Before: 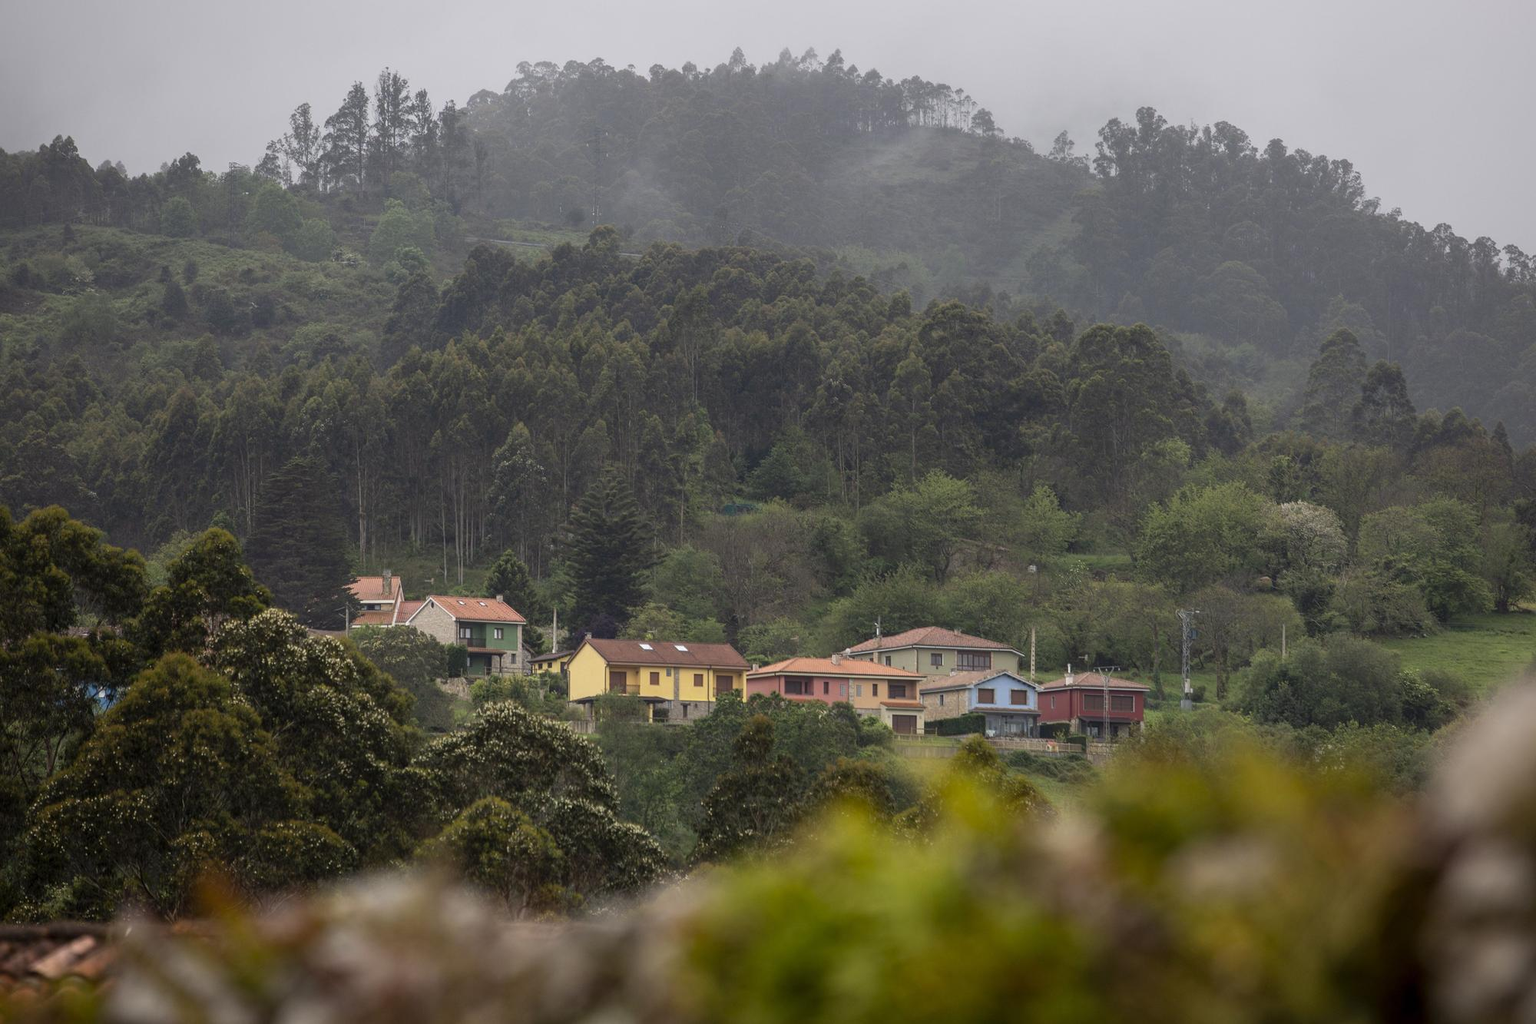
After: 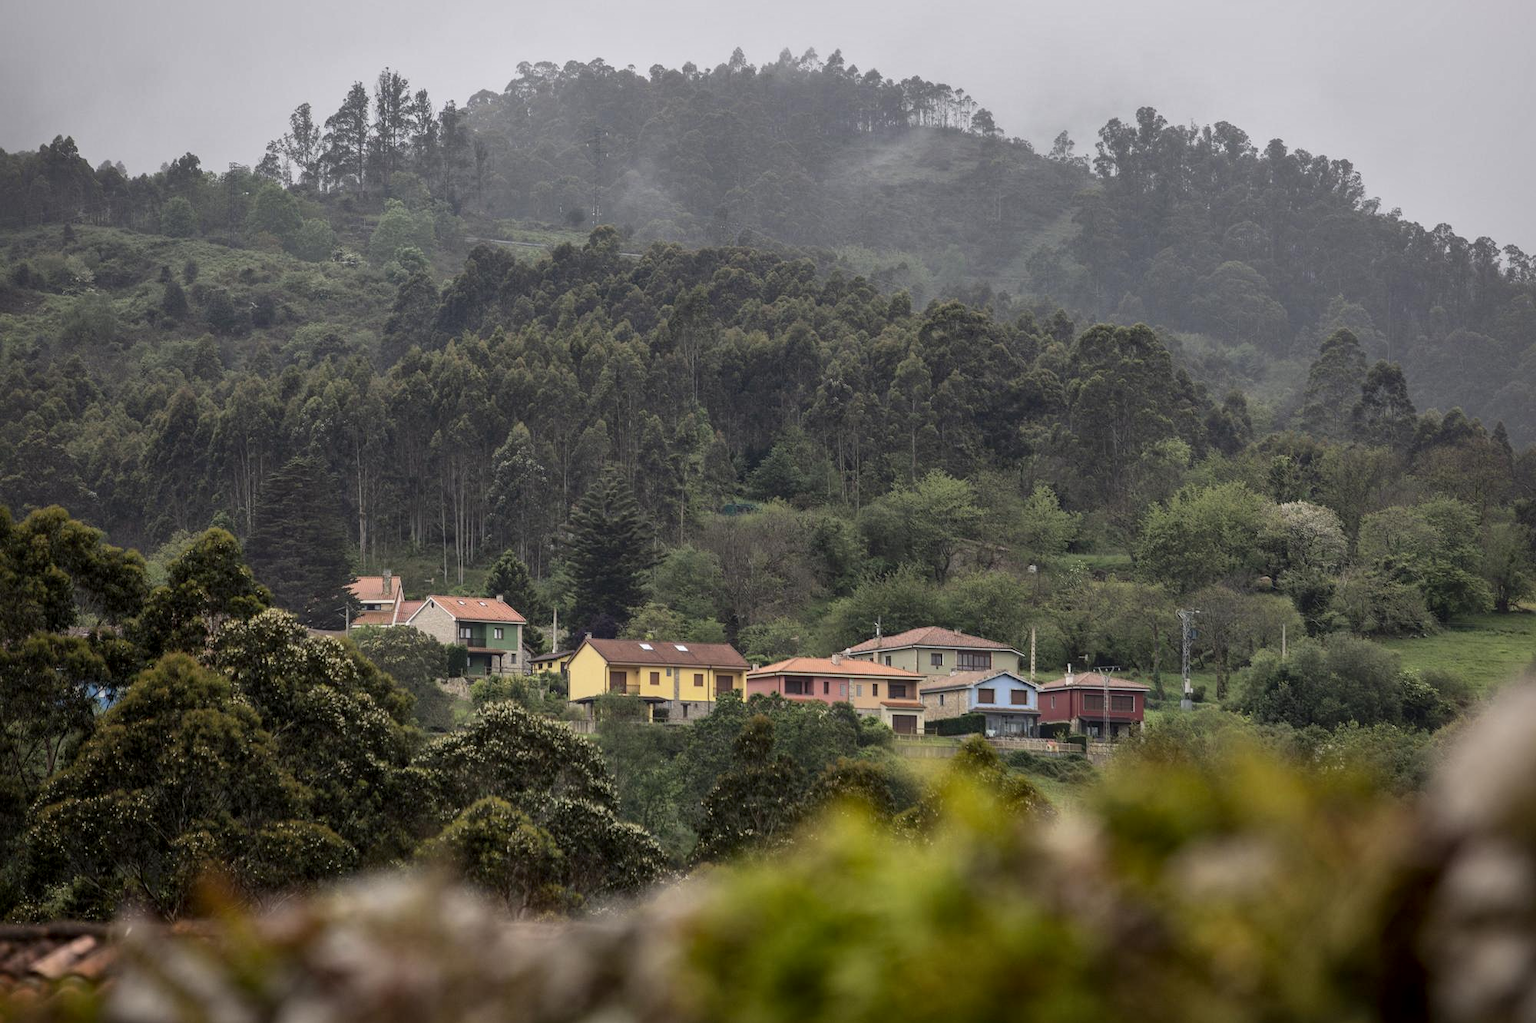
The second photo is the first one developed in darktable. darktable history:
local contrast: mode bilateral grid, contrast 20, coarseness 50, detail 149%, midtone range 0.2
